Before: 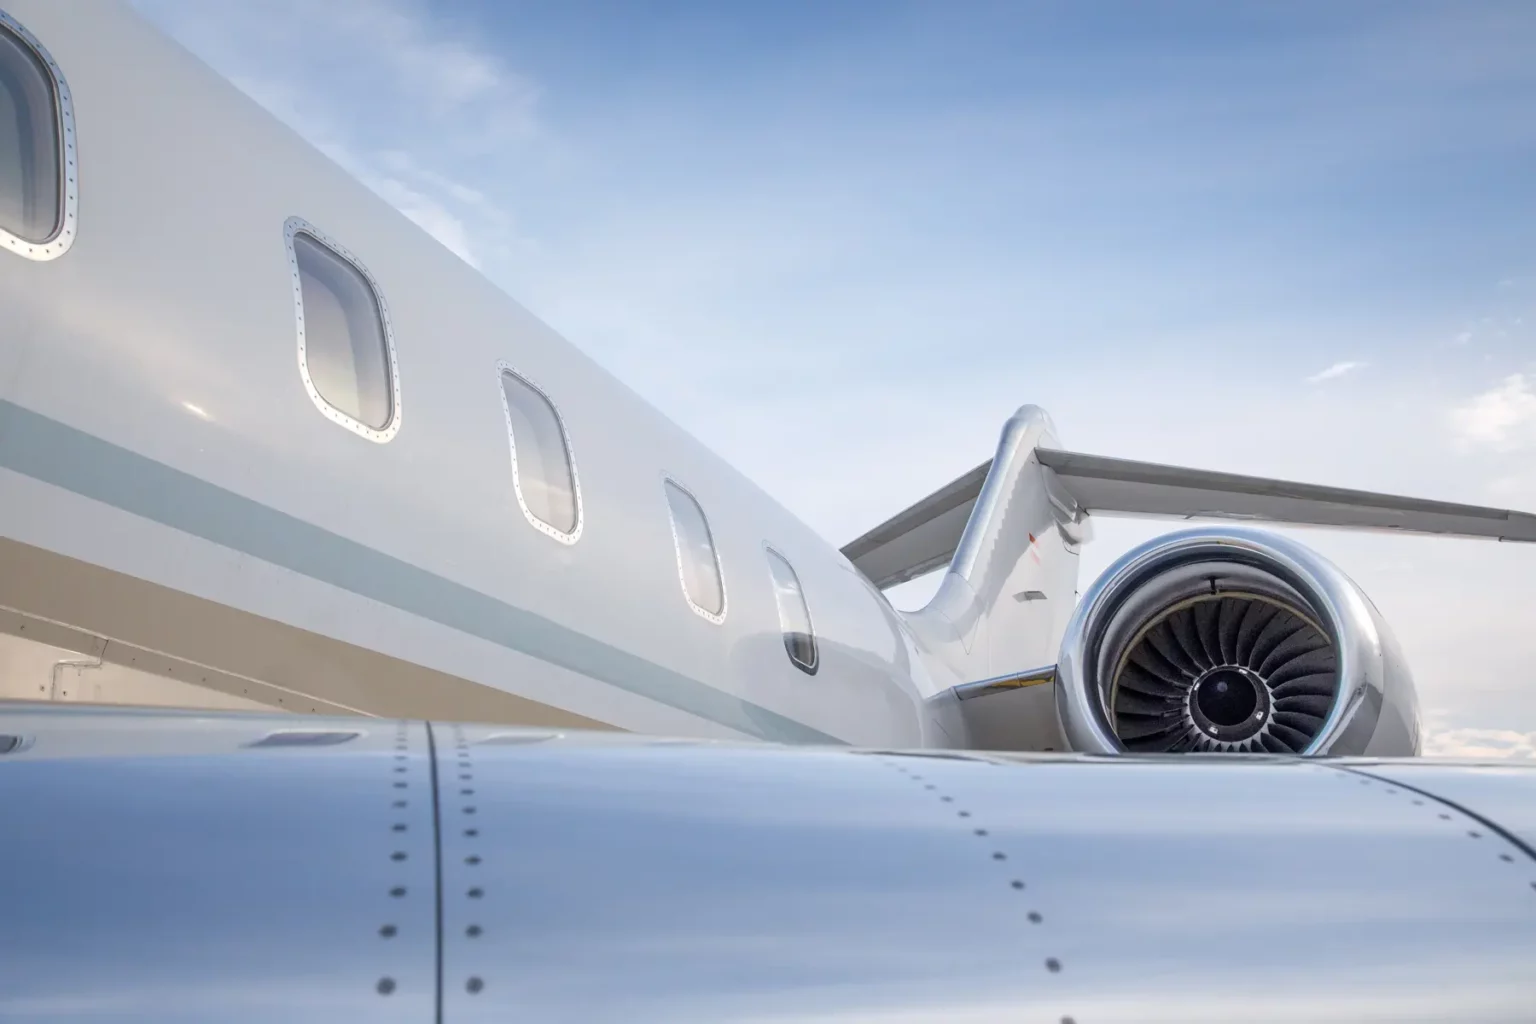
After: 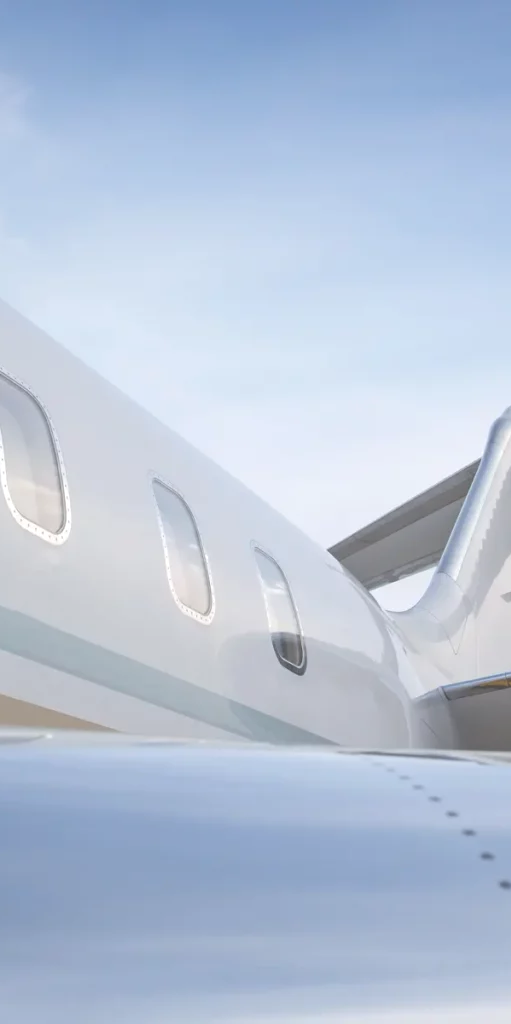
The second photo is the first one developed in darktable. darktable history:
exposure: black level correction -0.041, exposure 0.064 EV, compensate highlight preservation false
crop: left 33.36%, right 33.36%
